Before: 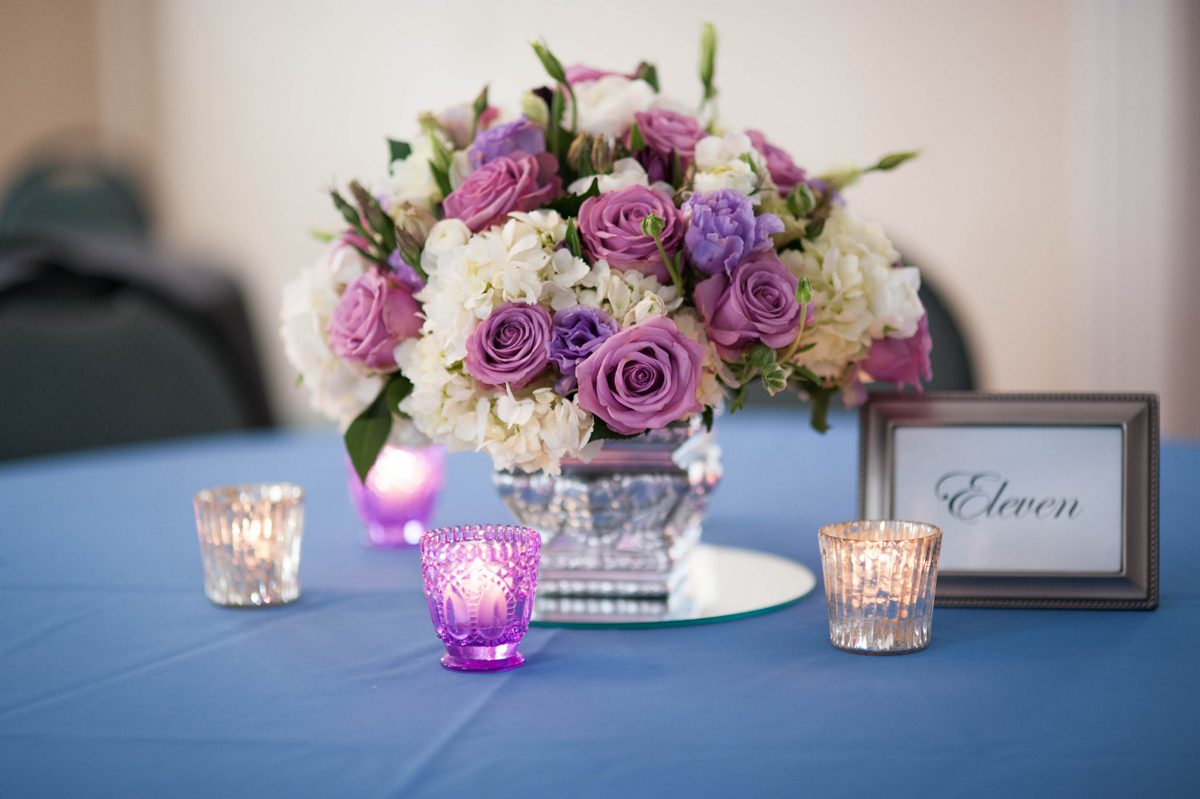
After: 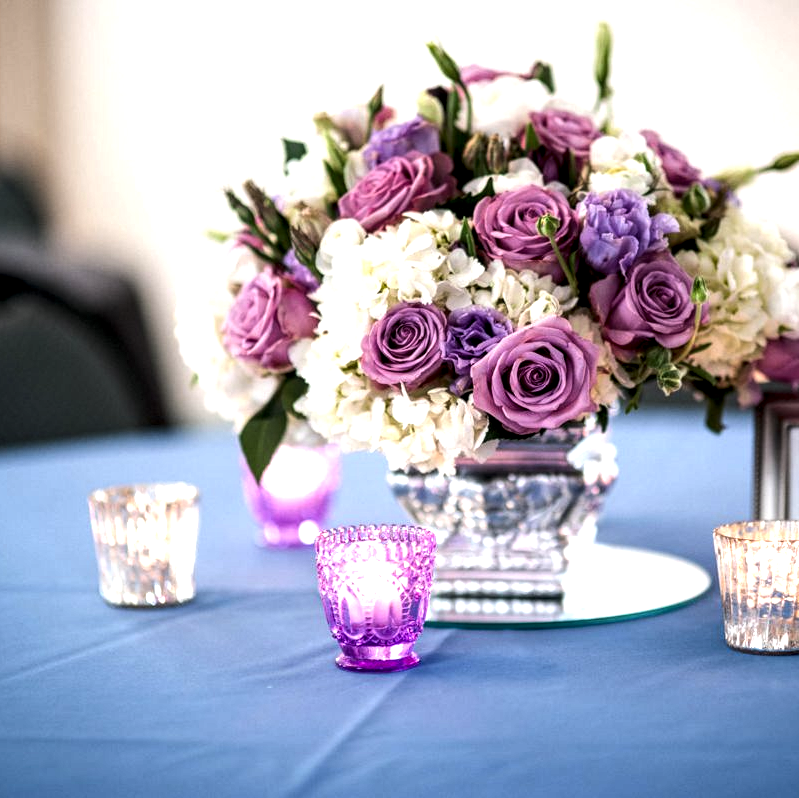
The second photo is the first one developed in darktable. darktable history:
tone equalizer: -8 EV -0.75 EV, -7 EV -0.7 EV, -6 EV -0.6 EV, -5 EV -0.4 EV, -3 EV 0.4 EV, -2 EV 0.6 EV, -1 EV 0.7 EV, +0 EV 0.75 EV, edges refinement/feathering 500, mask exposure compensation -1.57 EV, preserve details no
crop and rotate: left 8.786%, right 24.548%
local contrast: detail 160%
